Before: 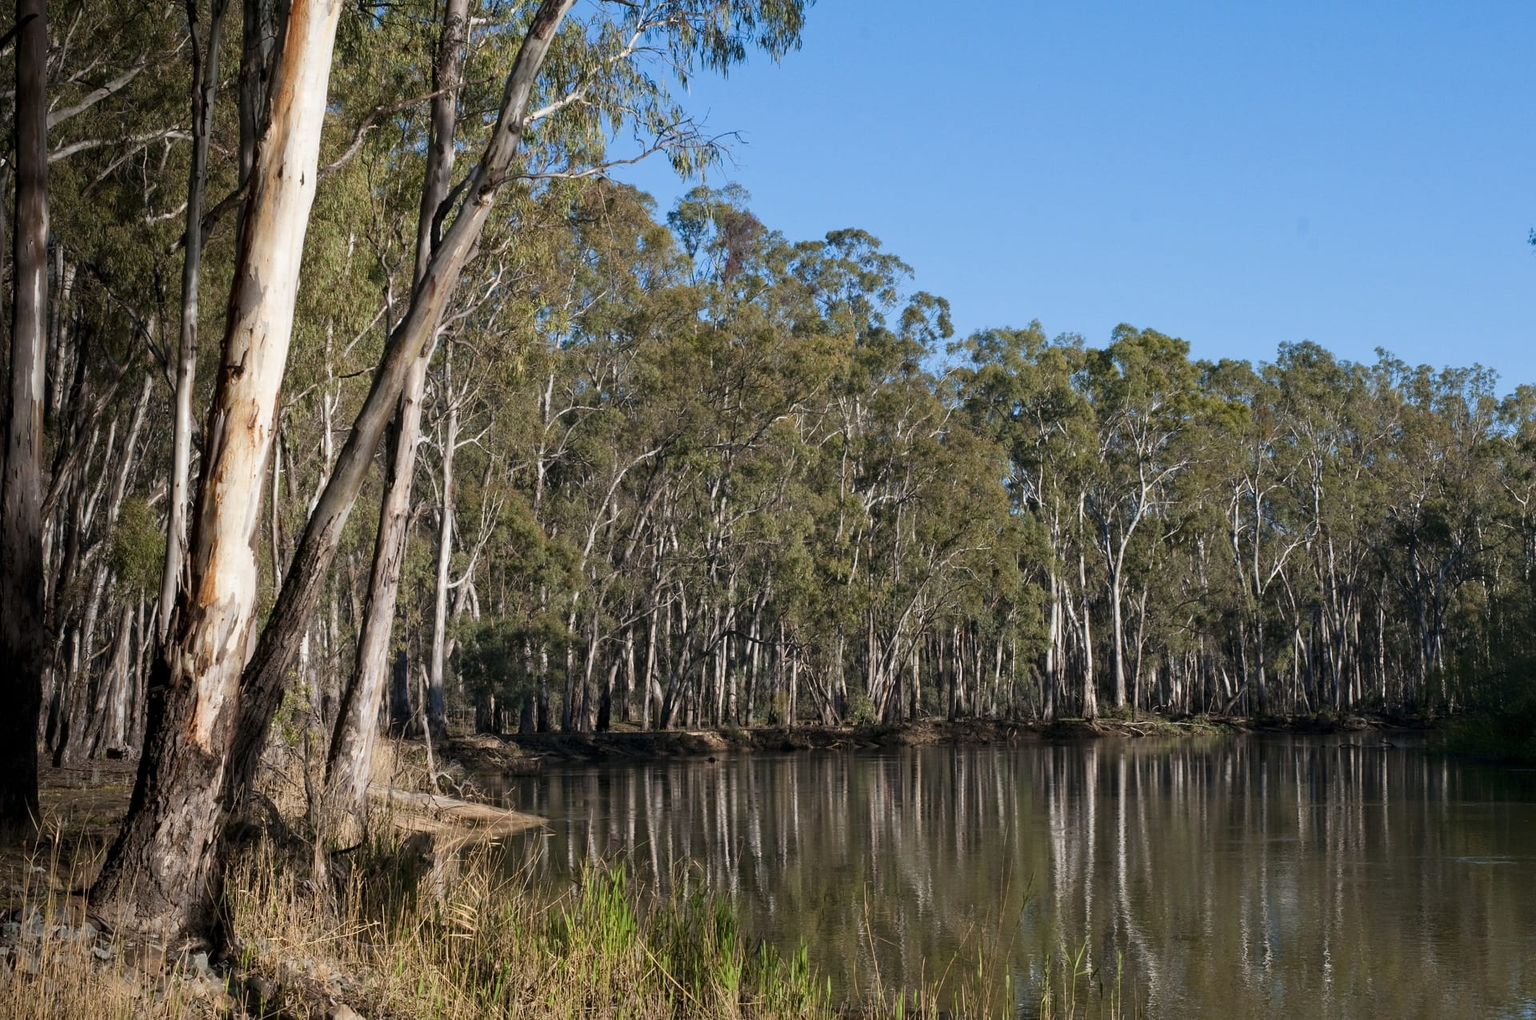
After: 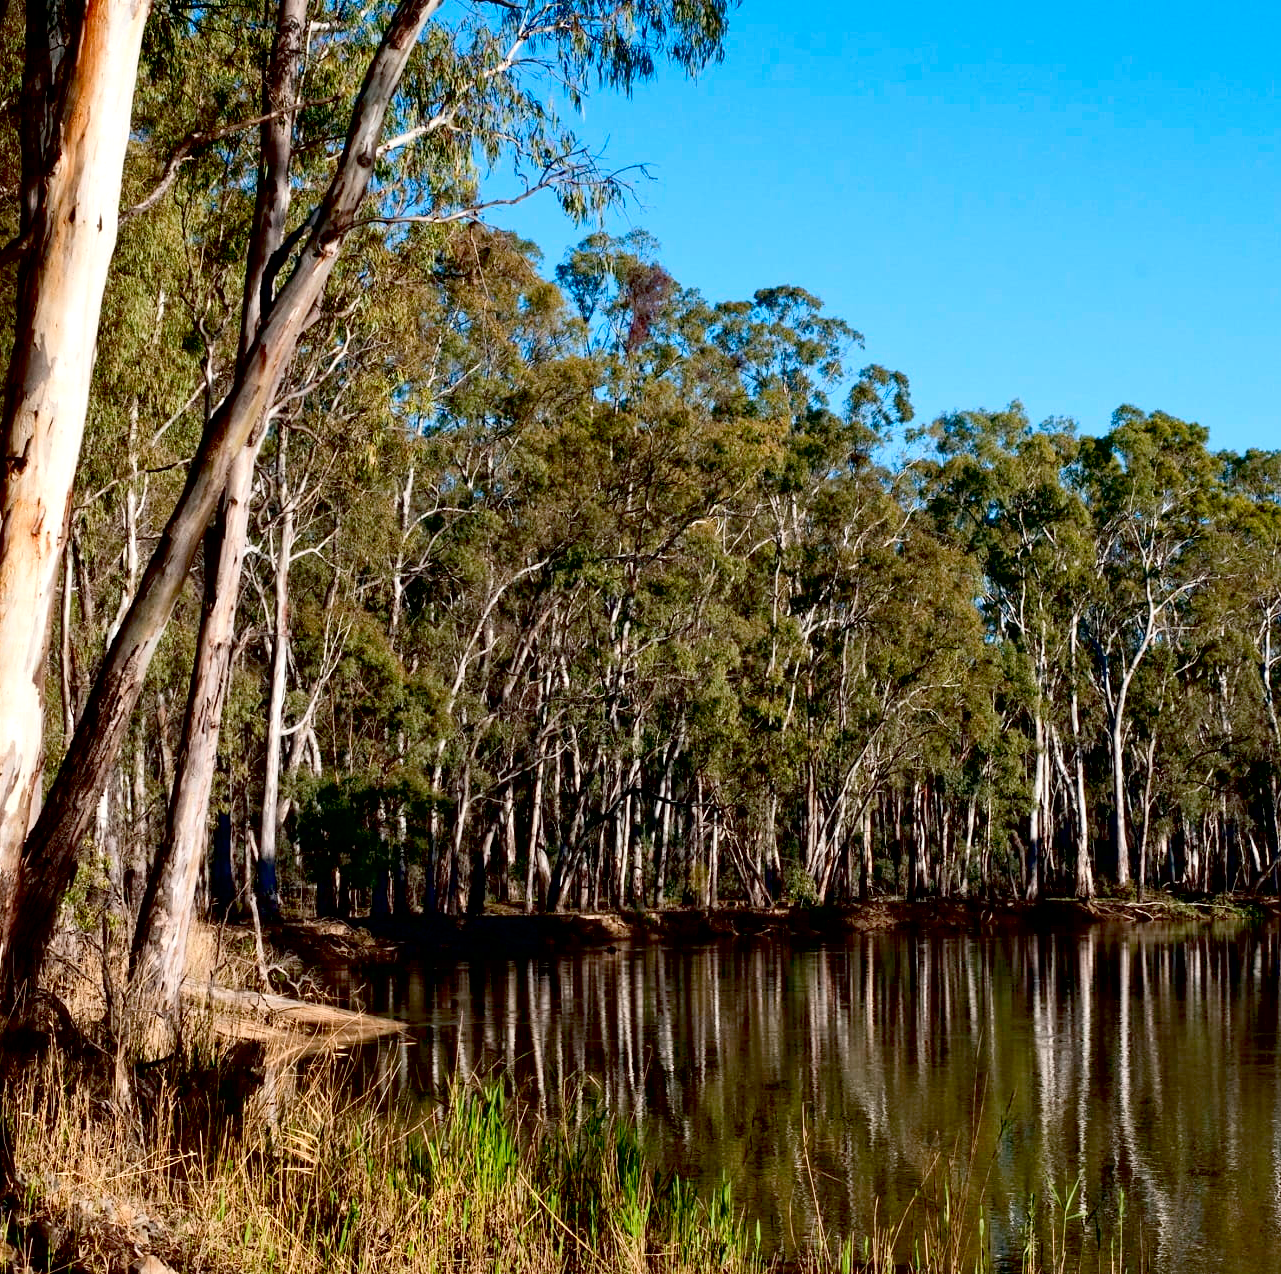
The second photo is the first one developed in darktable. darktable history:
contrast brightness saturation: contrast 0.15, brightness -0.009, saturation 0.103
exposure: black level correction 0.03, exposure 0.309 EV, compensate exposure bias true, compensate highlight preservation false
crop and rotate: left 14.494%, right 18.744%
